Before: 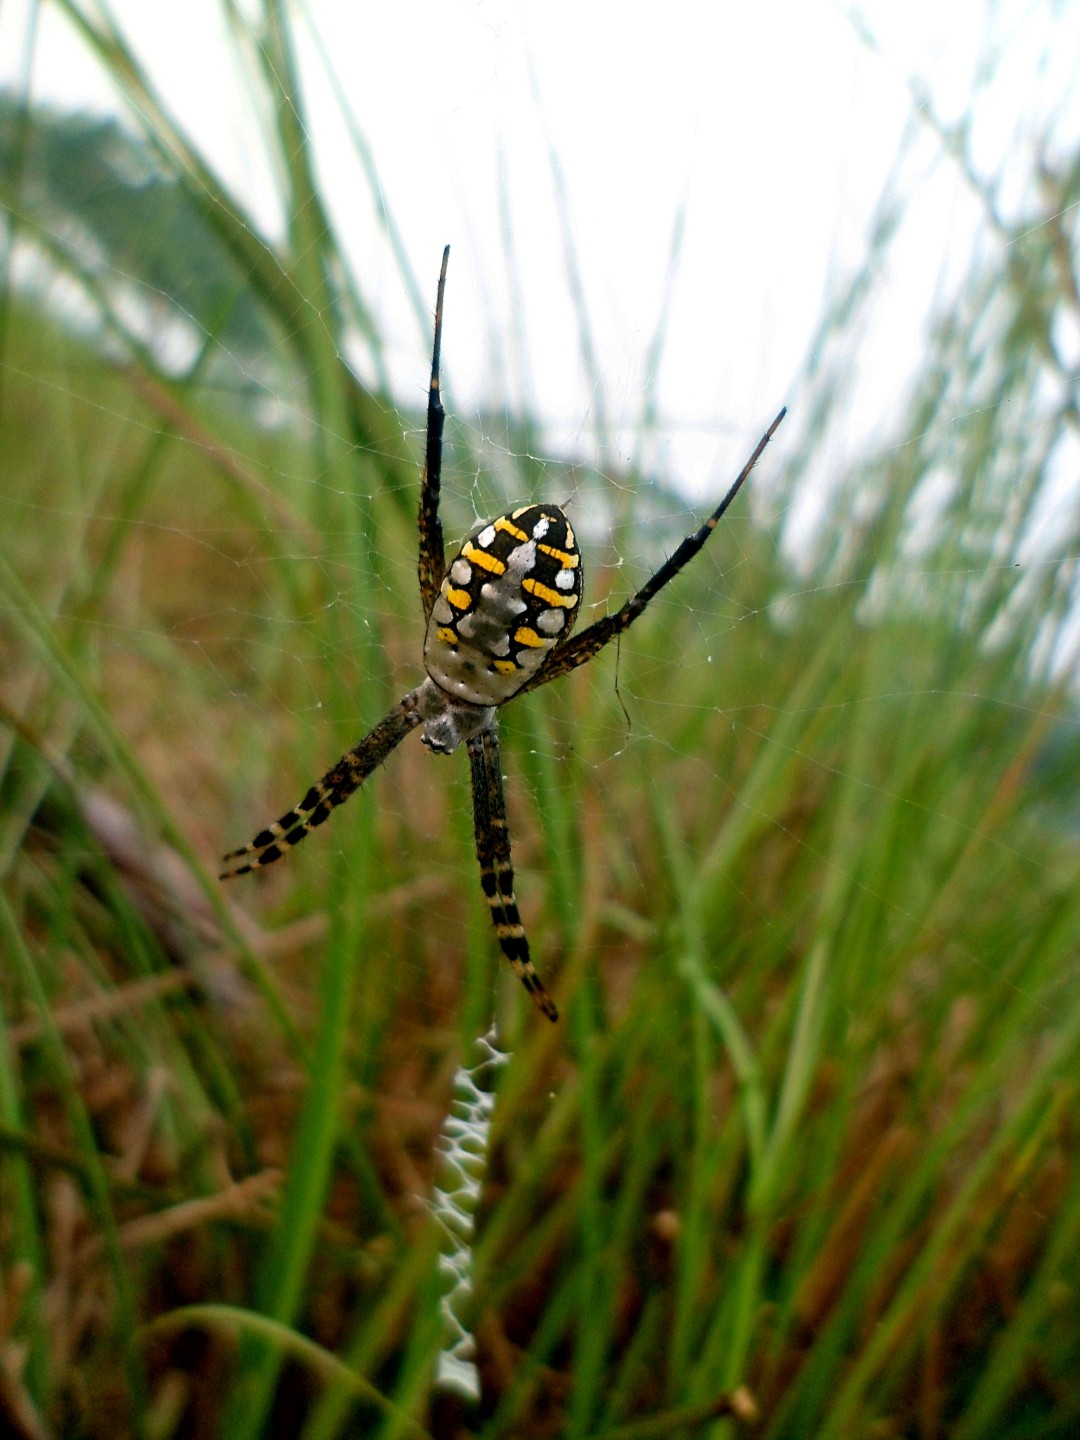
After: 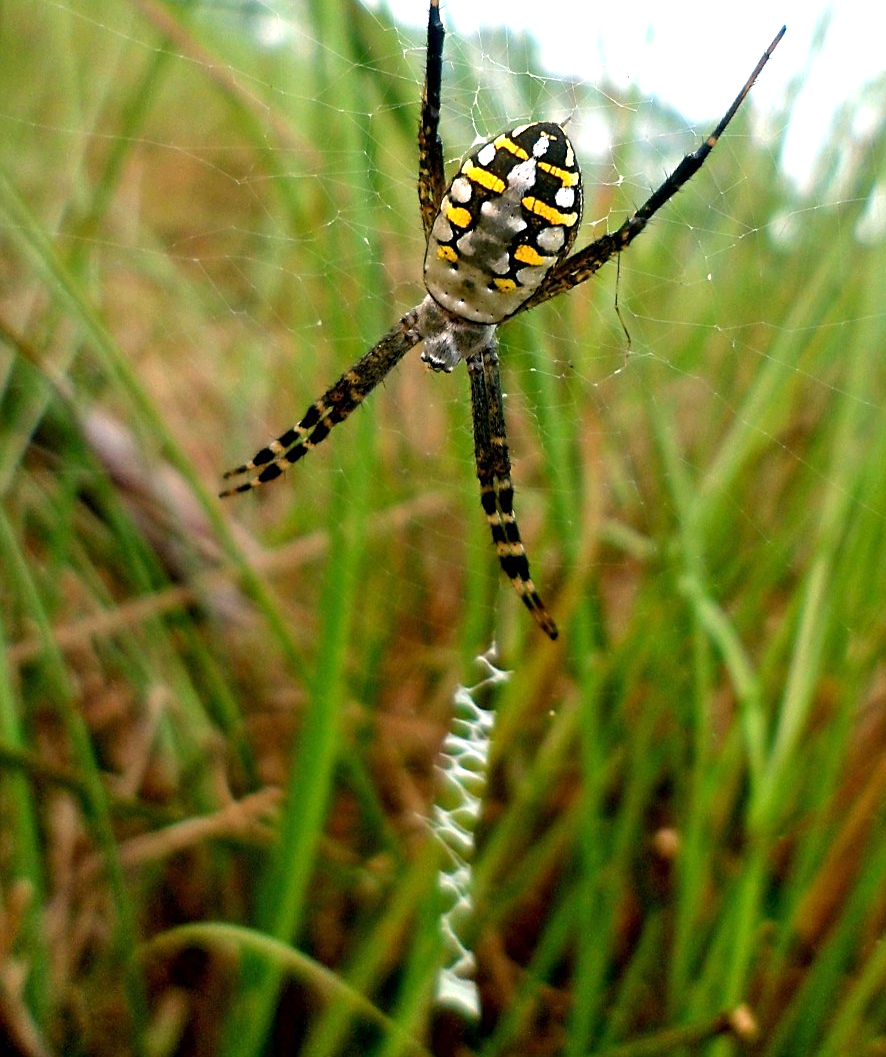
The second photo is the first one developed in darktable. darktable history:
sharpen: radius 1.559, amount 0.373, threshold 1.271
exposure: exposure 0.921 EV, compensate highlight preservation false
crop: top 26.531%, right 17.959%
